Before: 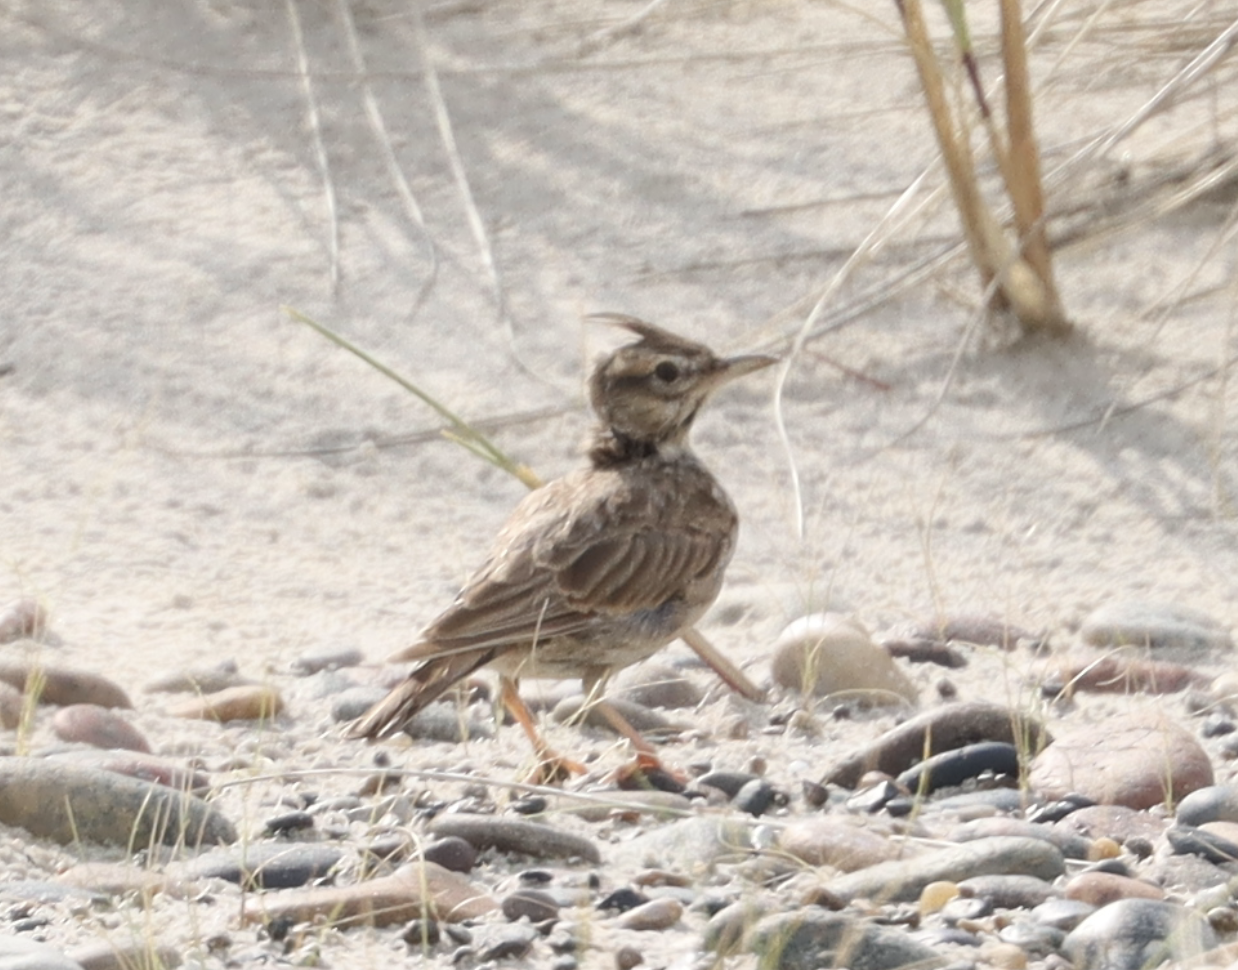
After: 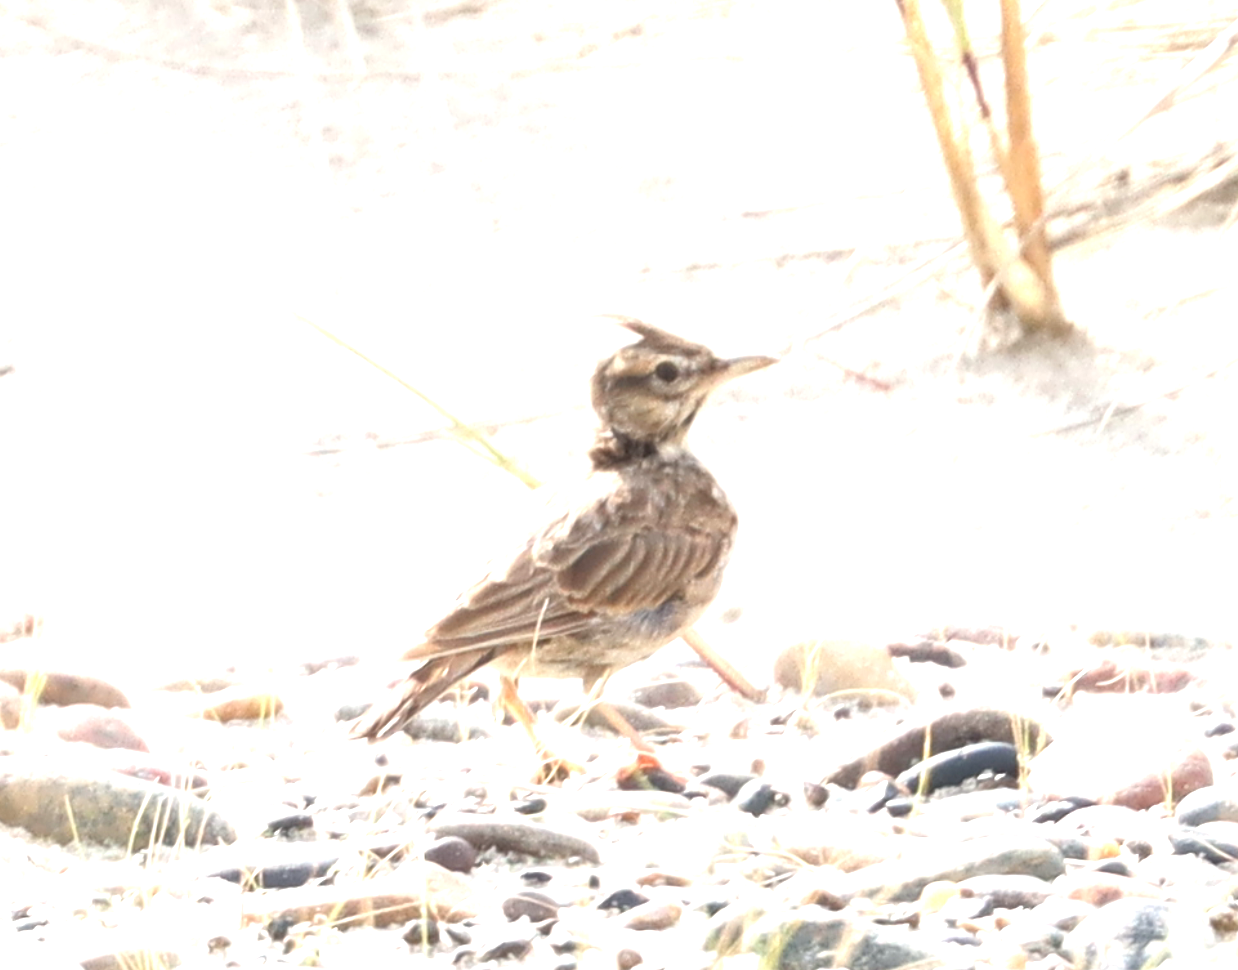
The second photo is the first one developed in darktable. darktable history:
exposure: black level correction 0, exposure 1.384 EV, compensate exposure bias true, compensate highlight preservation false
